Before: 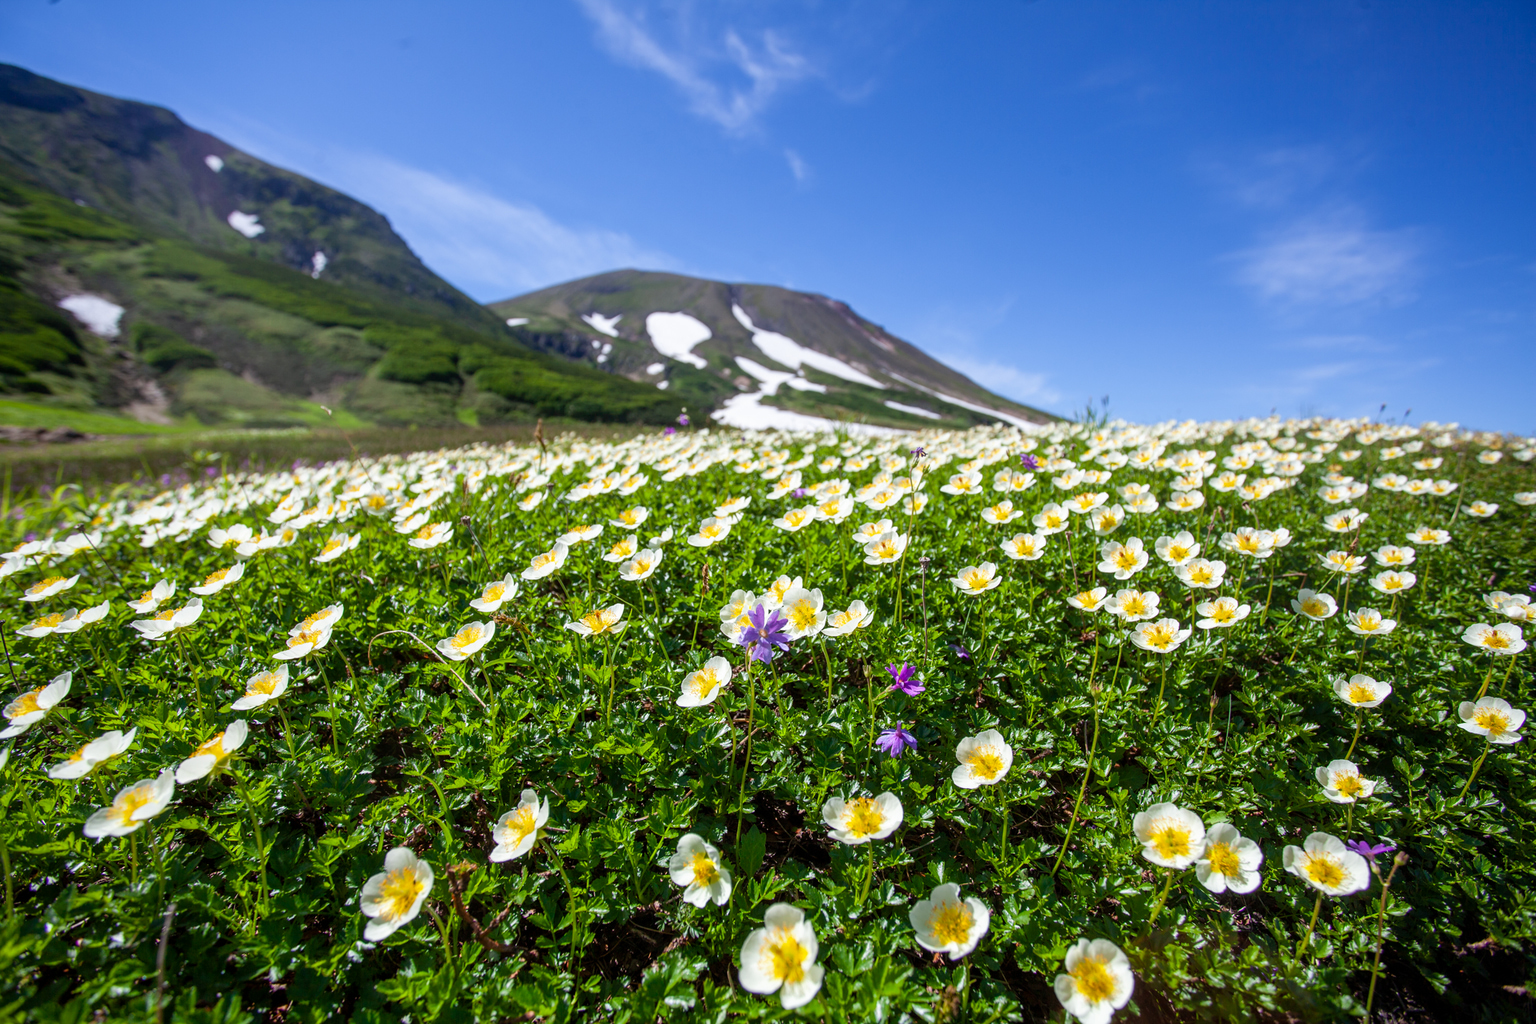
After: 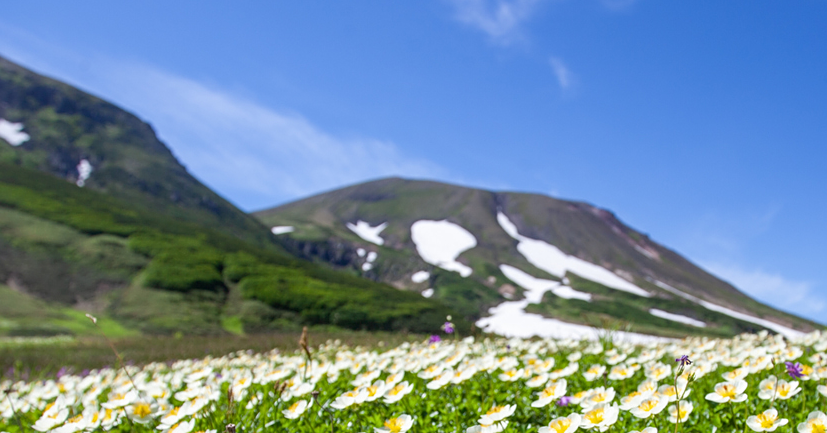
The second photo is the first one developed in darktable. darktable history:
sharpen: amount 0.2
crop: left 15.306%, top 9.065%, right 30.789%, bottom 48.638%
